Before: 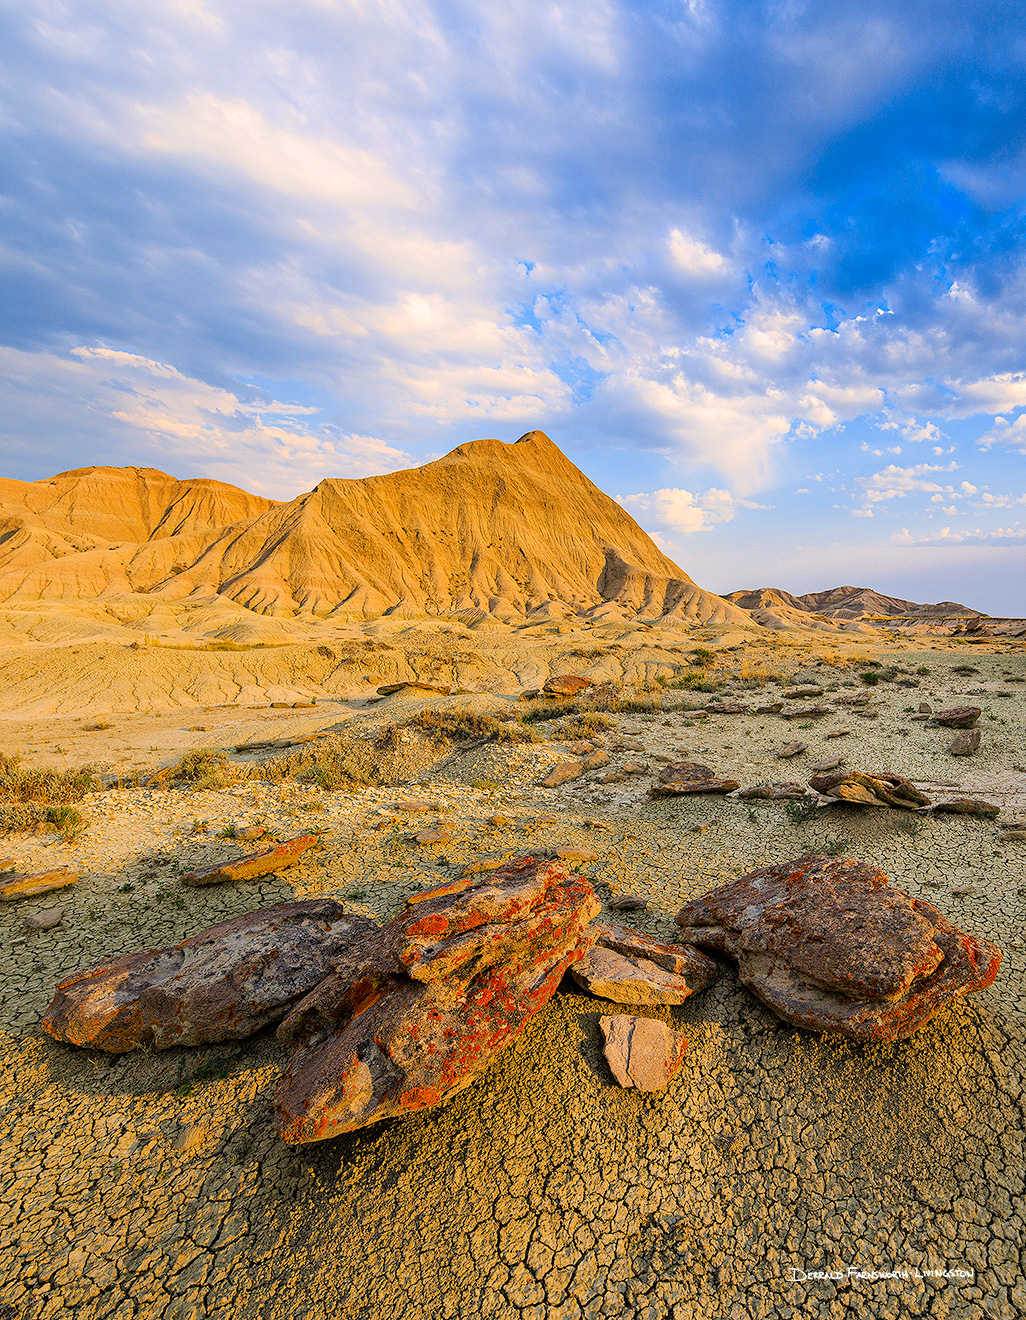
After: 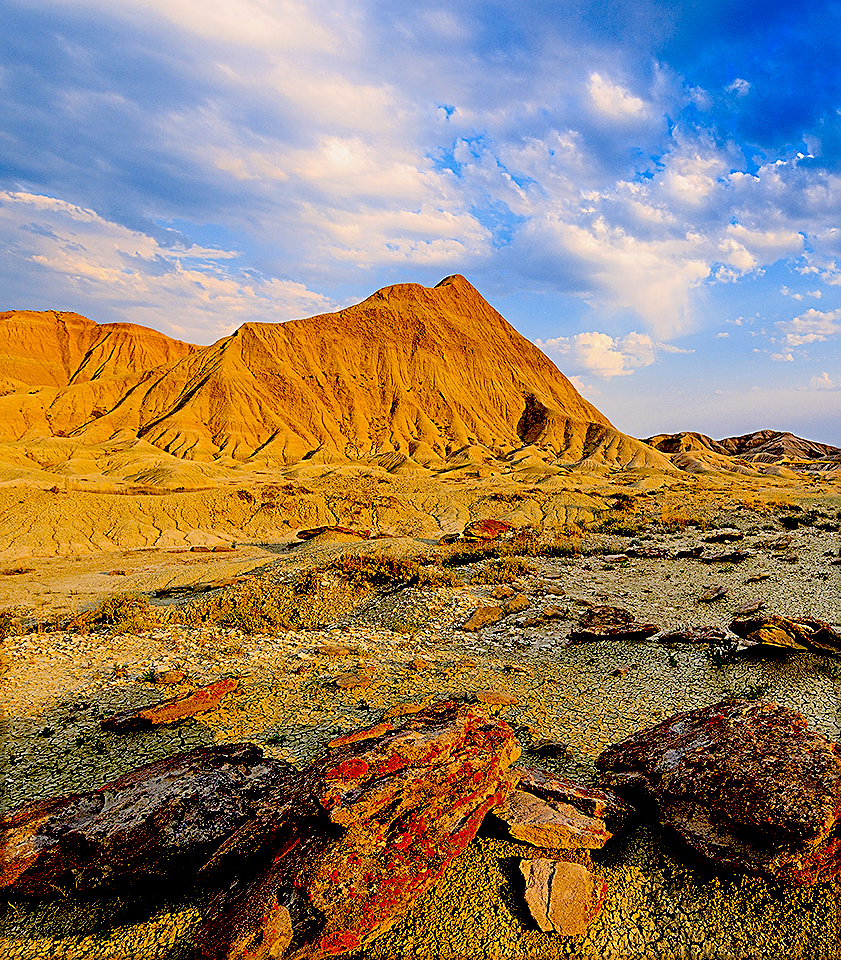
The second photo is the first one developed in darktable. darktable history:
crop: left 7.856%, top 11.836%, right 10.12%, bottom 15.387%
sharpen: on, module defaults
exposure: black level correction 0.1, exposure -0.092 EV, compensate highlight preservation false
